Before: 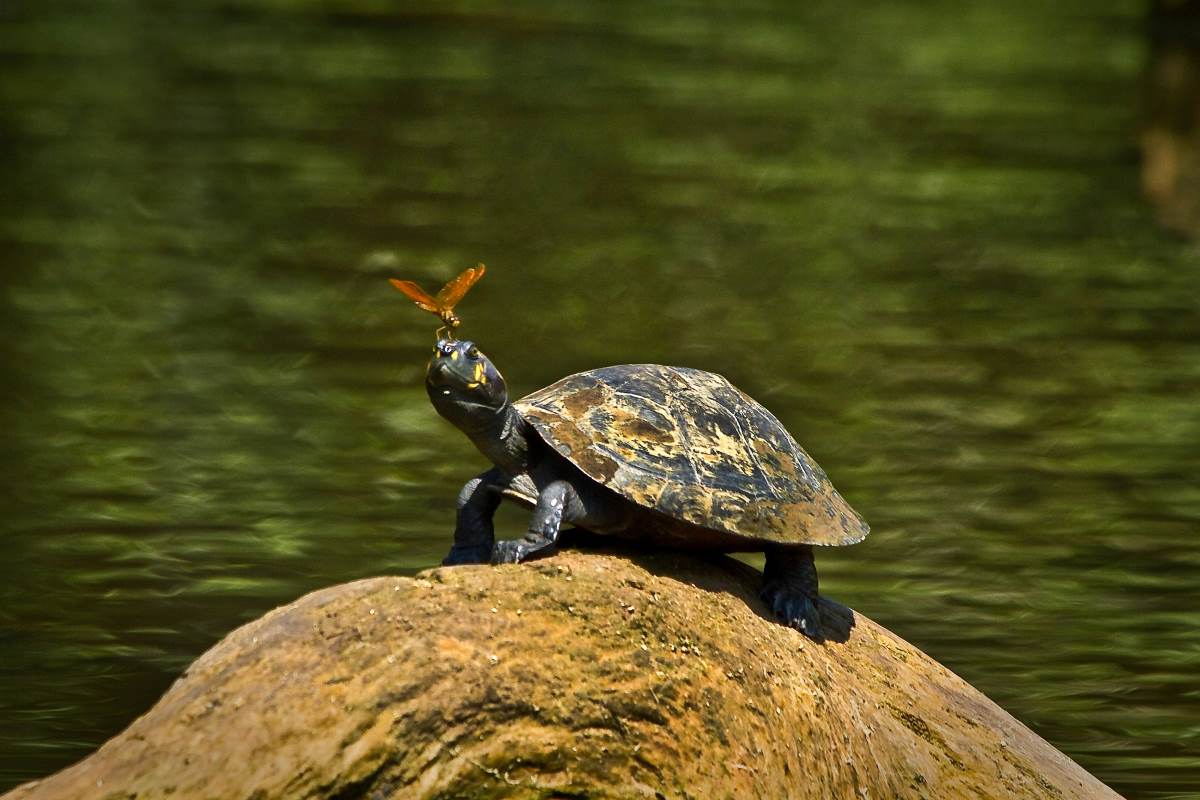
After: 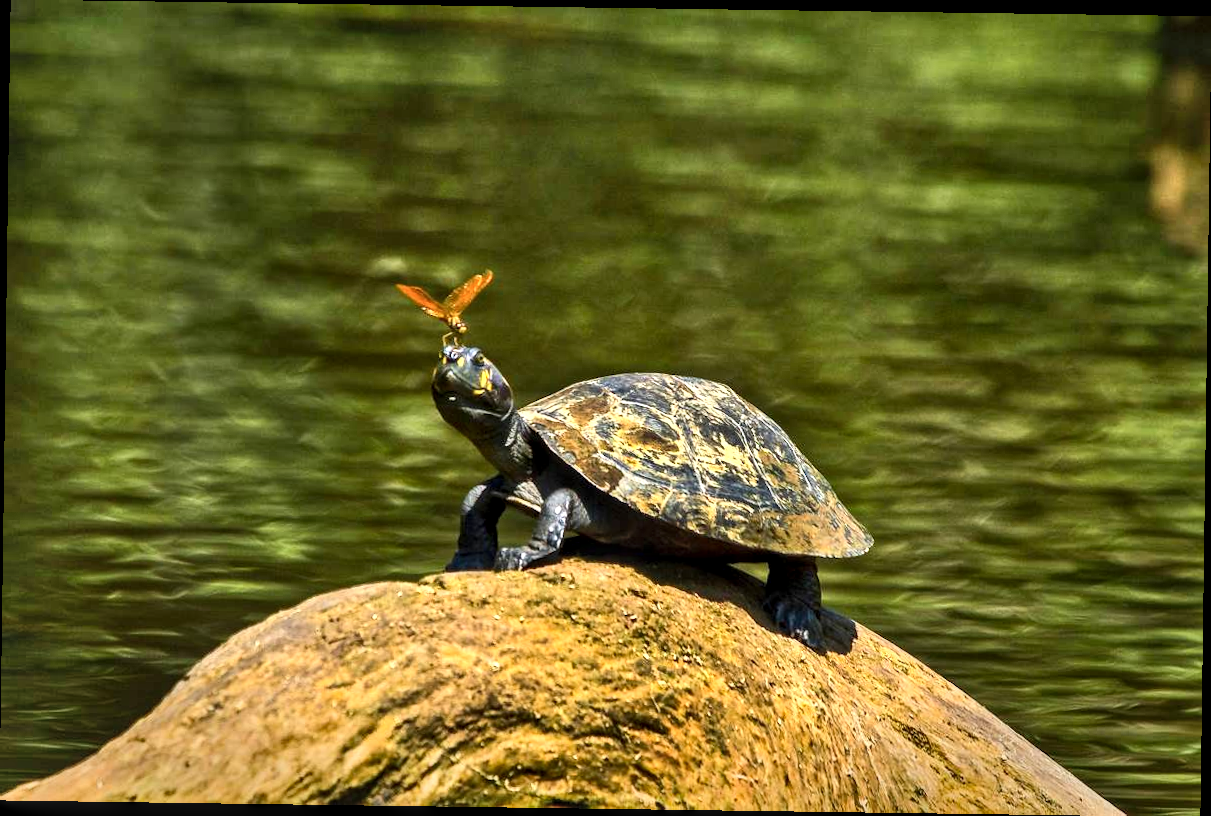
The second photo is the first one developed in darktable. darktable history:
shadows and highlights: radius 108.52, shadows 44.07, highlights -67.8, low approximation 0.01, soften with gaussian
tone equalizer: on, module defaults
local contrast: highlights 59%, detail 145%
contrast brightness saturation: contrast 0.2, brightness 0.16, saturation 0.22
rotate and perspective: rotation 0.8°, automatic cropping off
